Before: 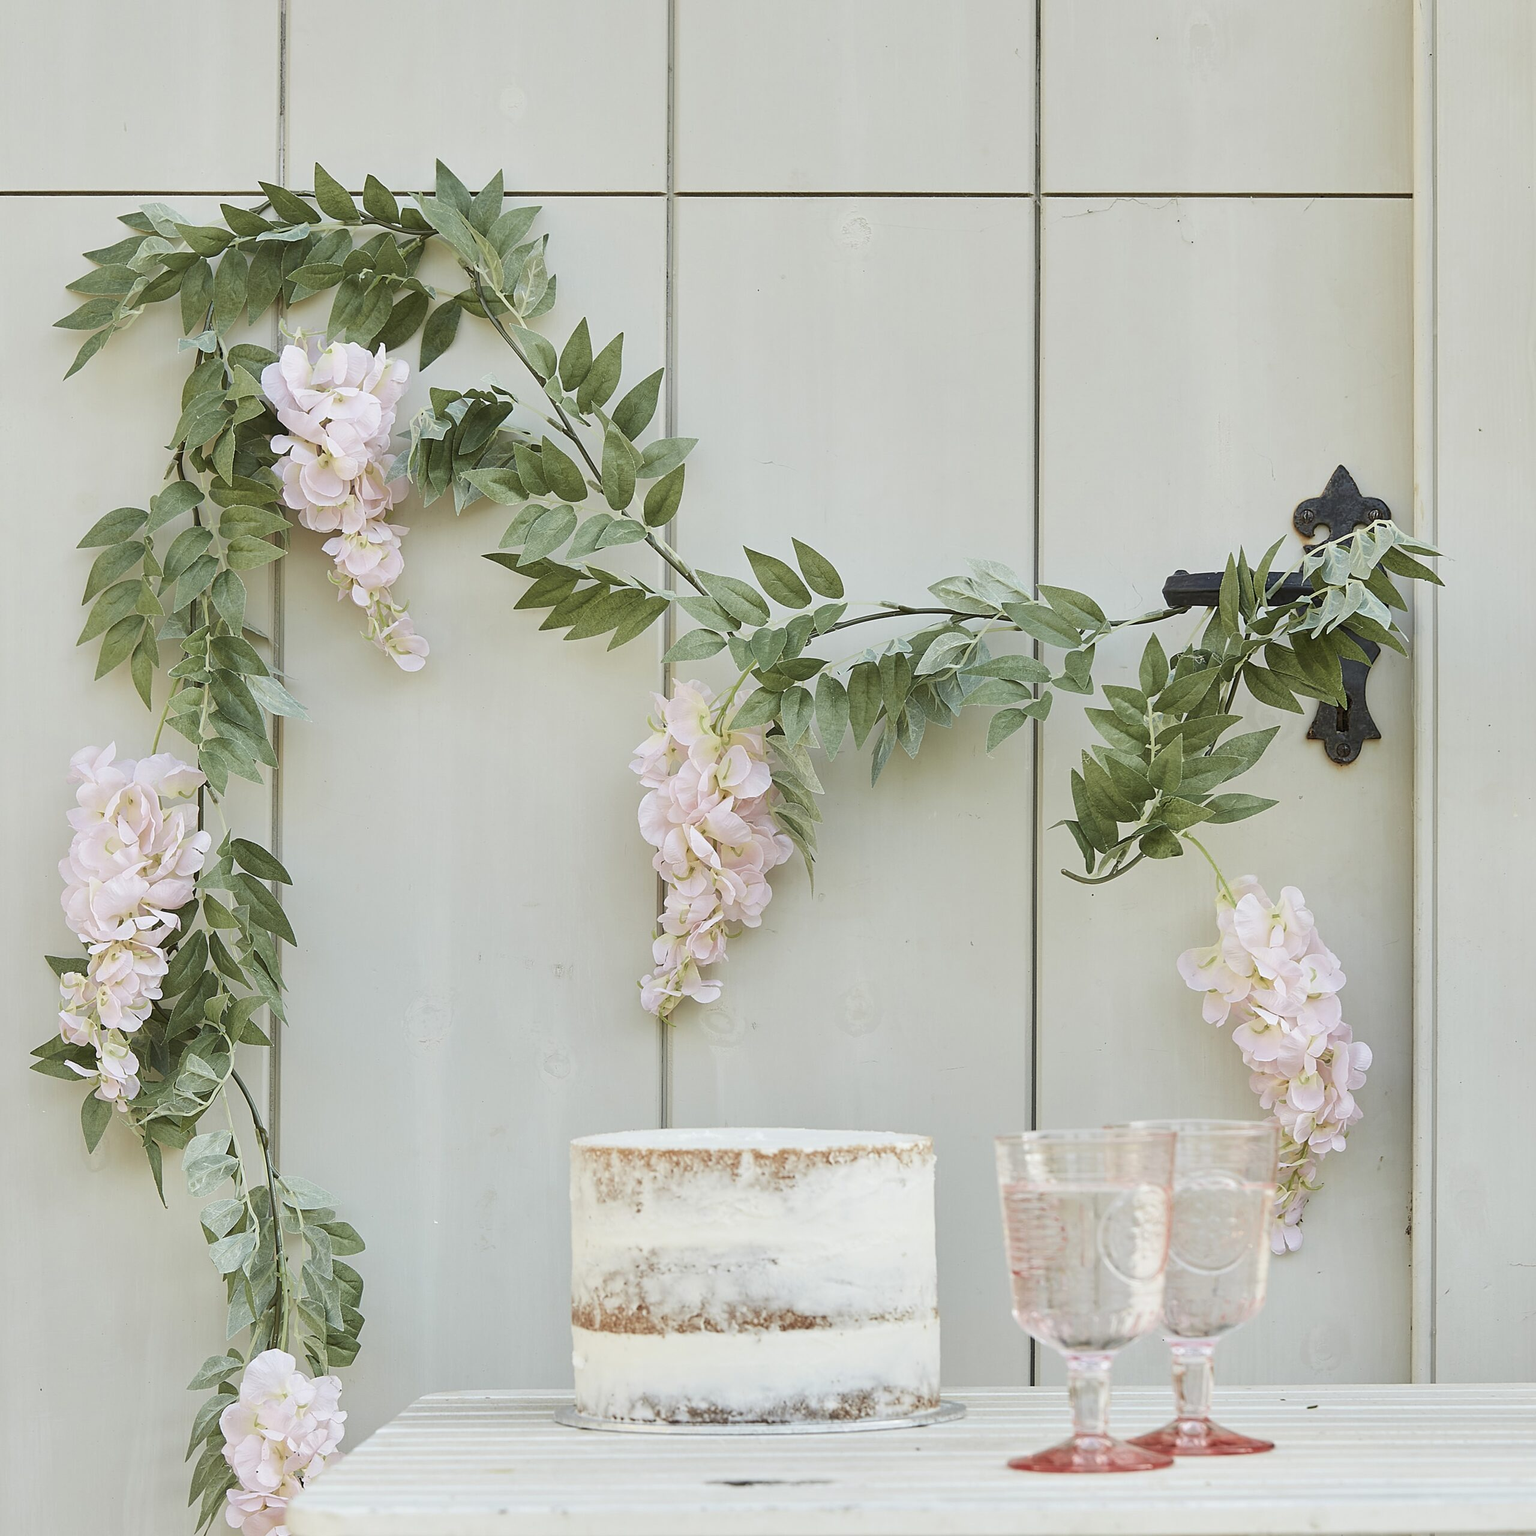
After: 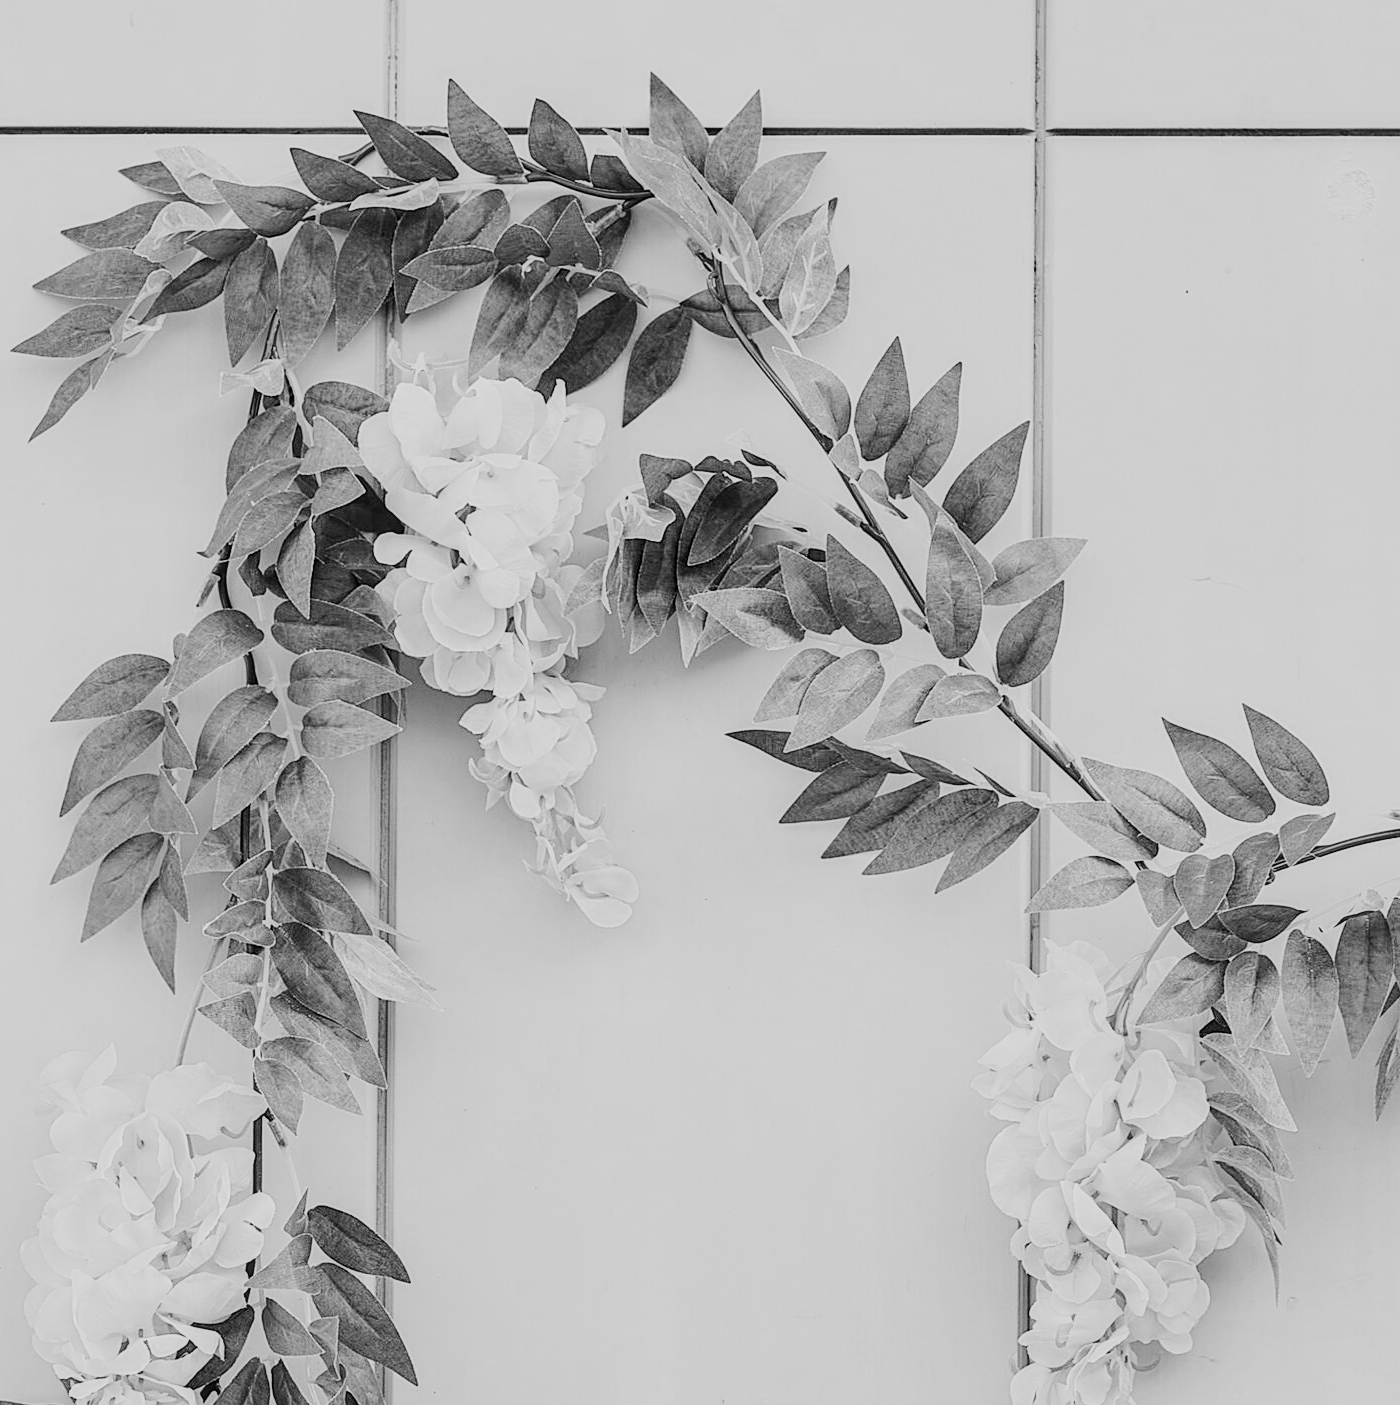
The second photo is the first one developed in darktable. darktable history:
white balance: red 0.983, blue 1.036
velvia: on, module defaults
local contrast: on, module defaults
crop and rotate: left 3.047%, top 7.509%, right 42.236%, bottom 37.598%
color balance rgb: linear chroma grading › global chroma 15%, perceptual saturation grading › global saturation 30%
tone curve: curves: ch0 [(0, 0) (0.003, 0.002) (0.011, 0.009) (0.025, 0.019) (0.044, 0.031) (0.069, 0.04) (0.1, 0.059) (0.136, 0.092) (0.177, 0.134) (0.224, 0.192) (0.277, 0.262) (0.335, 0.348) (0.399, 0.446) (0.468, 0.554) (0.543, 0.646) (0.623, 0.731) (0.709, 0.807) (0.801, 0.867) (0.898, 0.931) (1, 1)], preserve colors none
filmic rgb: black relative exposure -7.15 EV, white relative exposure 5.36 EV, hardness 3.02
monochrome: a 2.21, b -1.33, size 2.2
